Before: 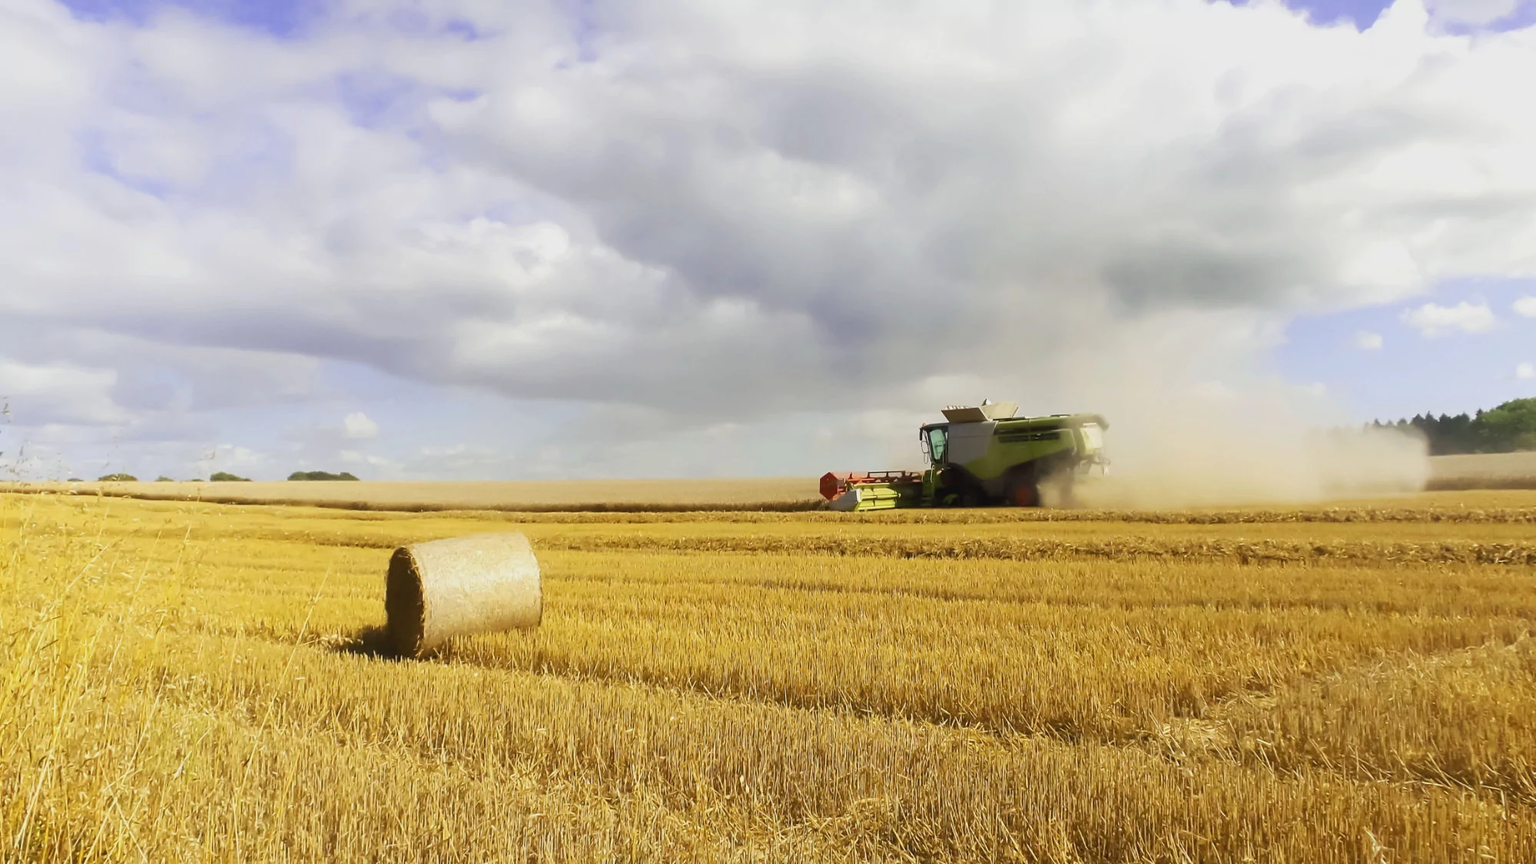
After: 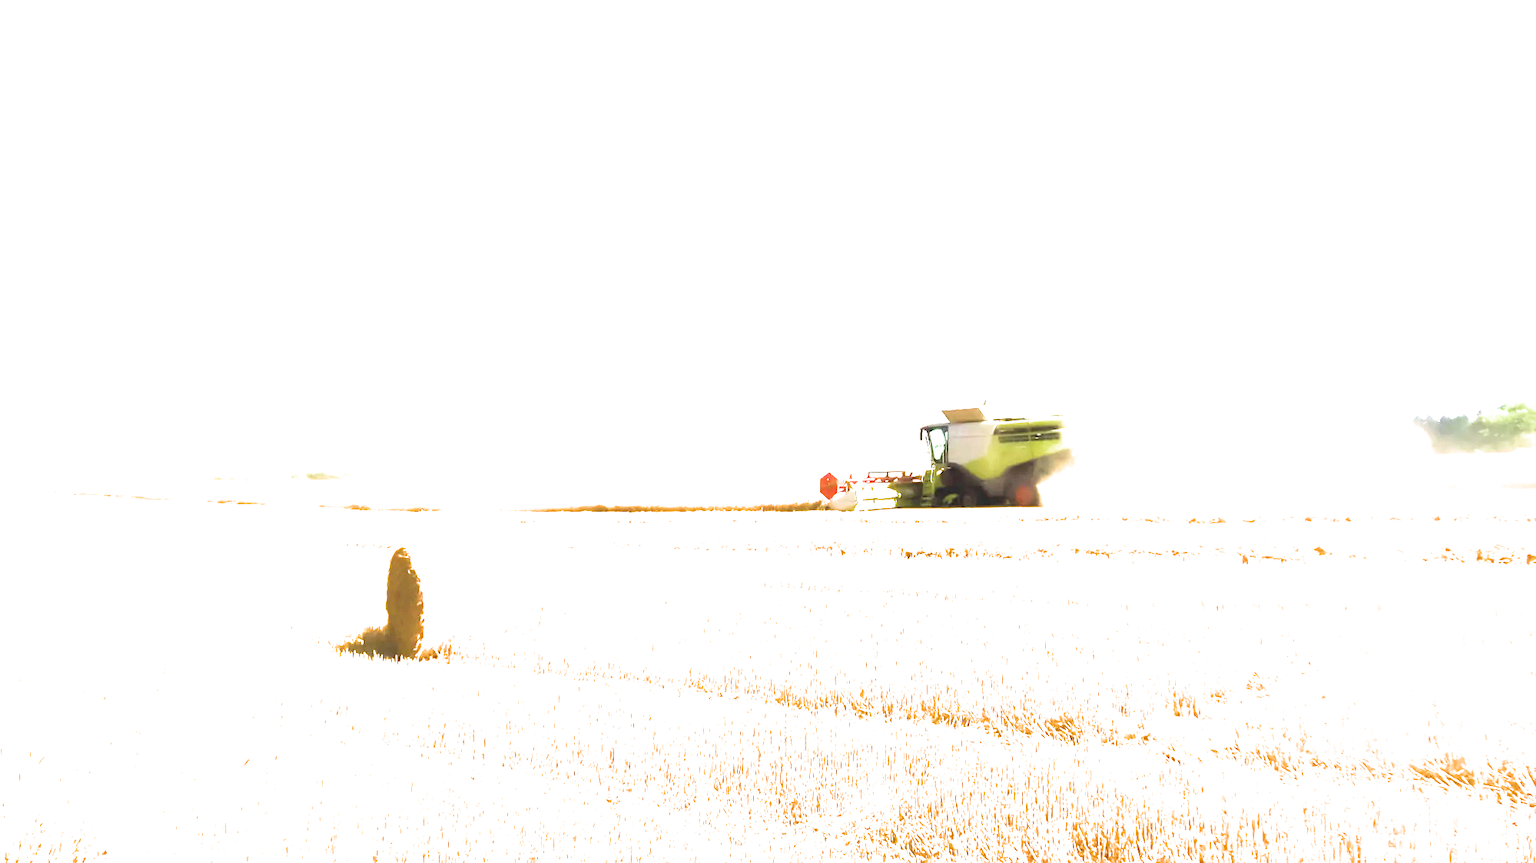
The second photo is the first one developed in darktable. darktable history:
exposure: exposure 3 EV, compensate highlight preservation false
filmic rgb: black relative exposure -12.8 EV, white relative exposure 2.8 EV, threshold 3 EV, target black luminance 0%, hardness 8.54, latitude 70.41%, contrast 1.133, shadows ↔ highlights balance -0.395%, color science v4 (2020), enable highlight reconstruction true
